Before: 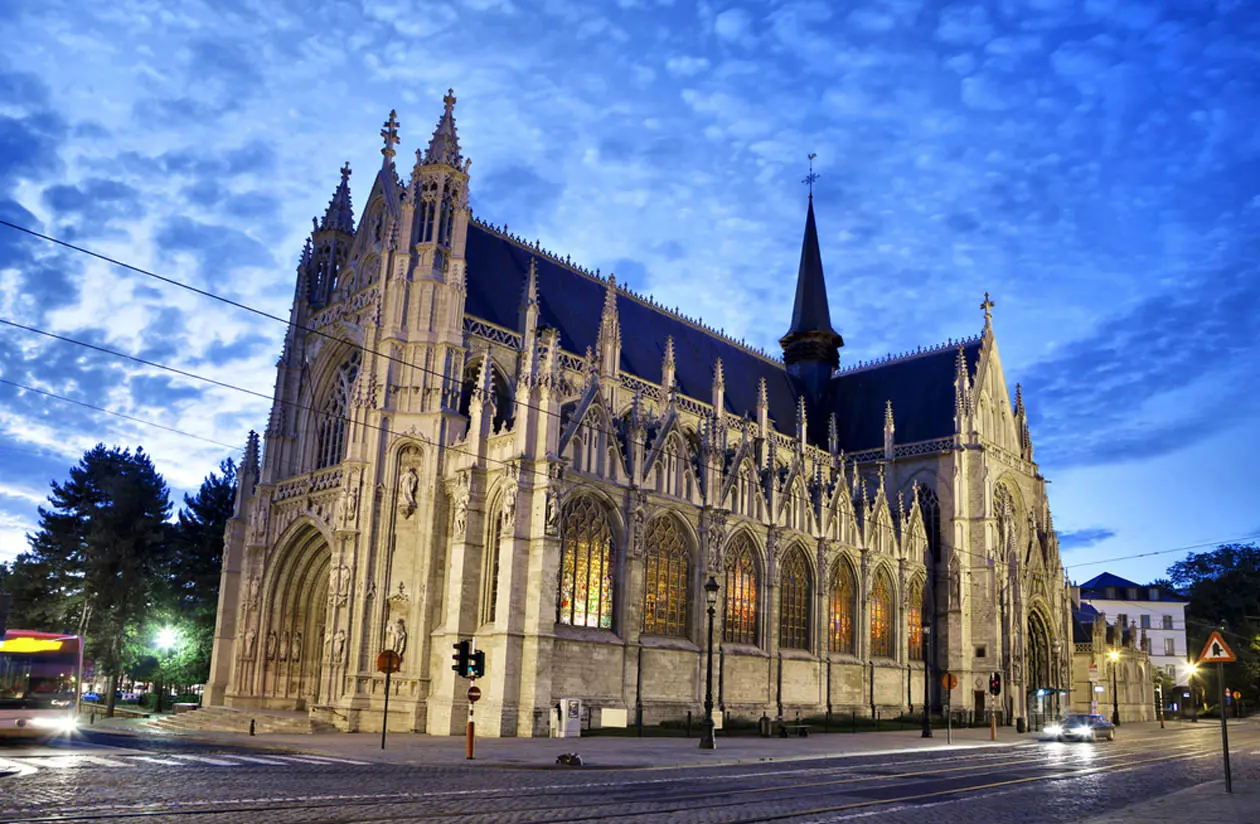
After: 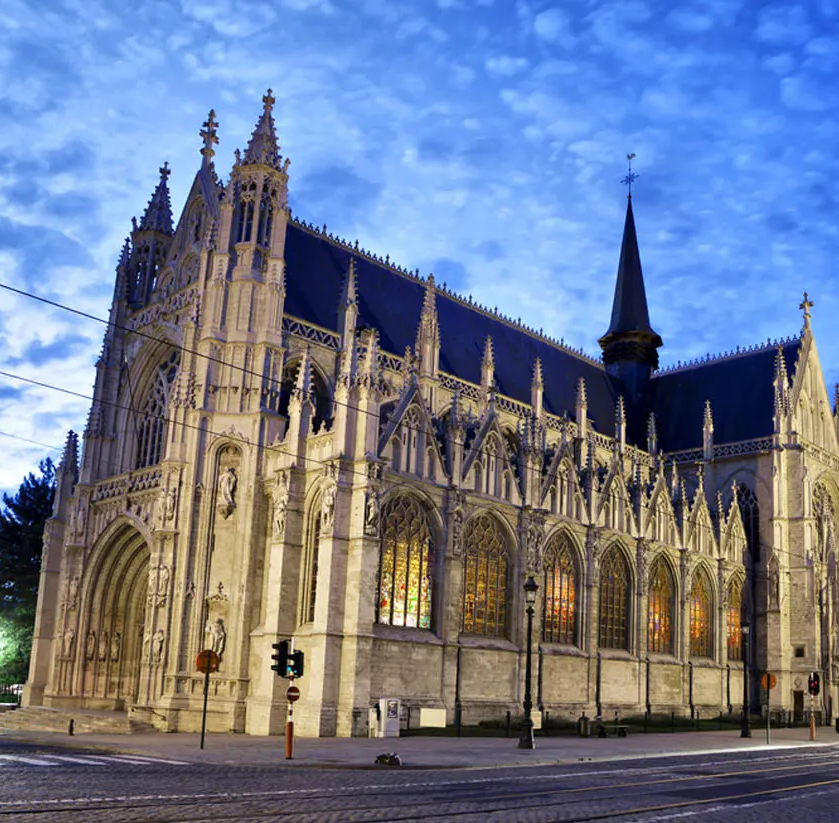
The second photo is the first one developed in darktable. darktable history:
crop and rotate: left 14.376%, right 18.976%
